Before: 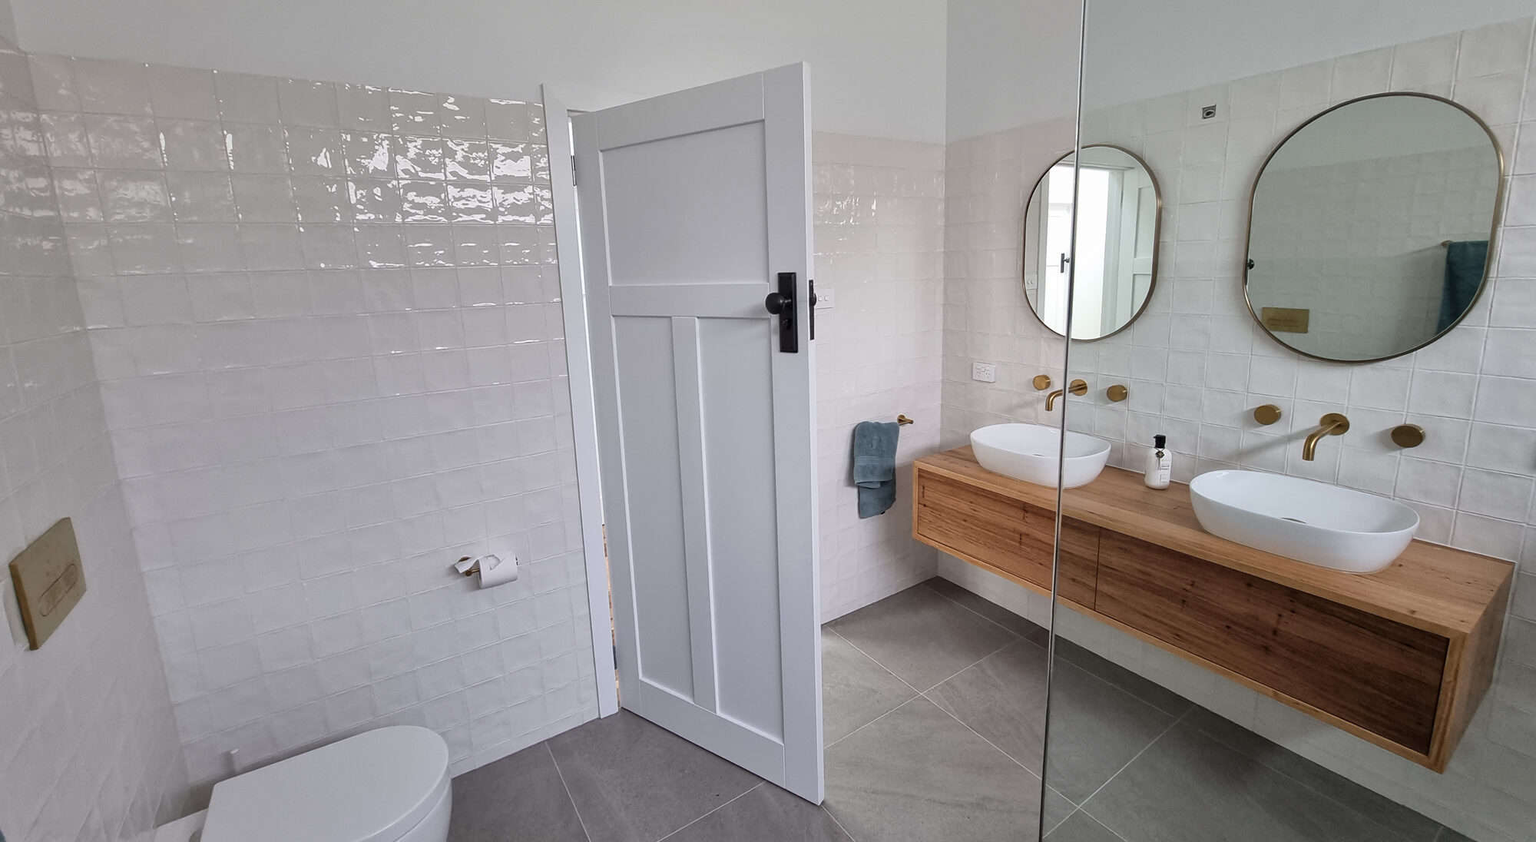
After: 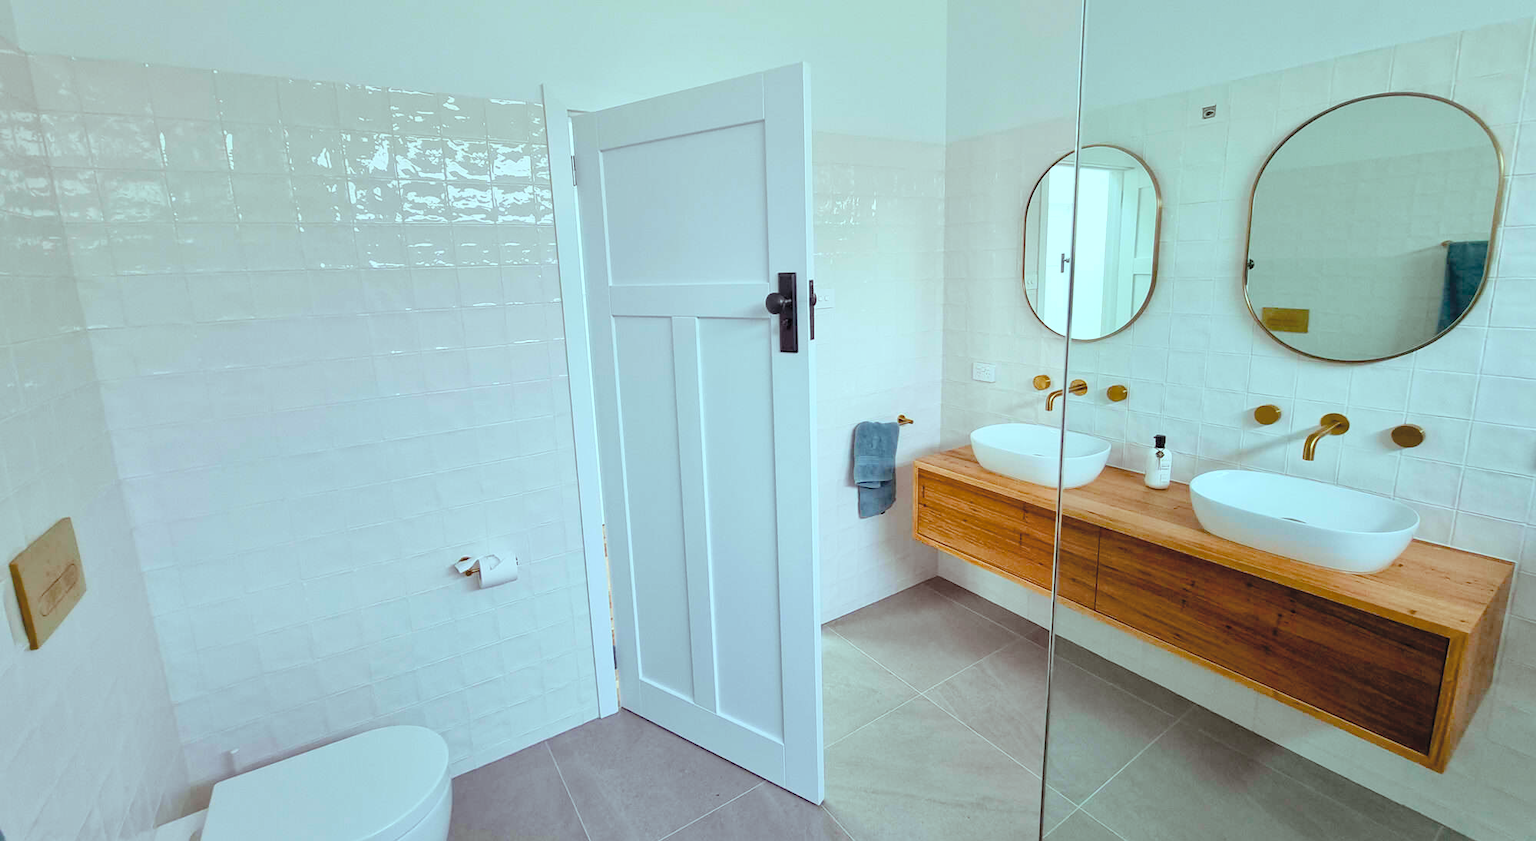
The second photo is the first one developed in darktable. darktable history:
contrast brightness saturation: contrast 0.1, brightness 0.313, saturation 0.138
color balance rgb: highlights gain › chroma 4.082%, highlights gain › hue 198.94°, perceptual saturation grading › global saturation 19.361%, perceptual saturation grading › highlights -25.093%, perceptual saturation grading › shadows 49.234%, global vibrance 15.836%, saturation formula JzAzBz (2021)
